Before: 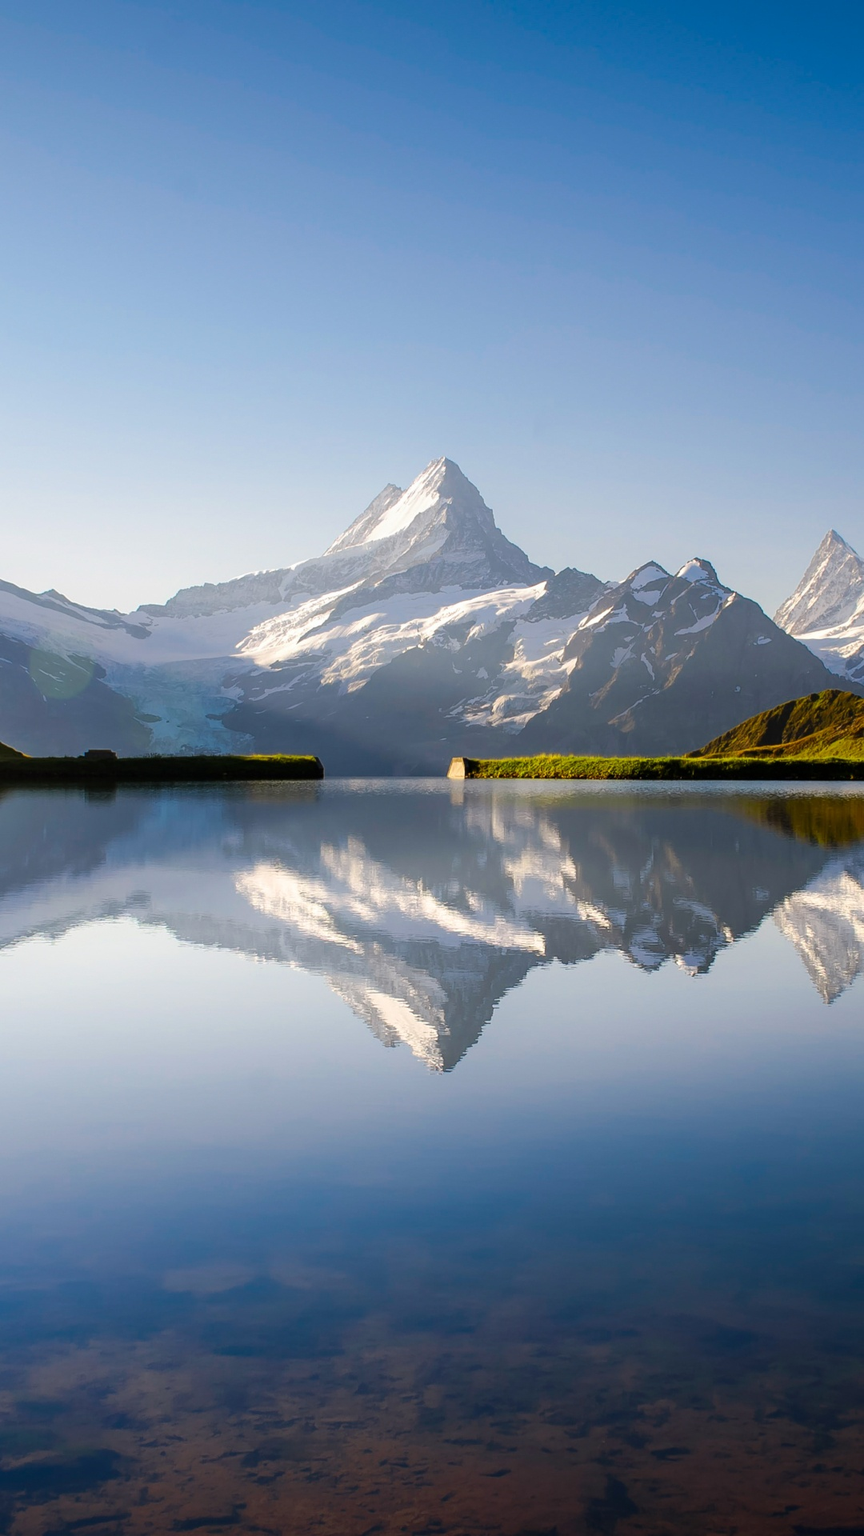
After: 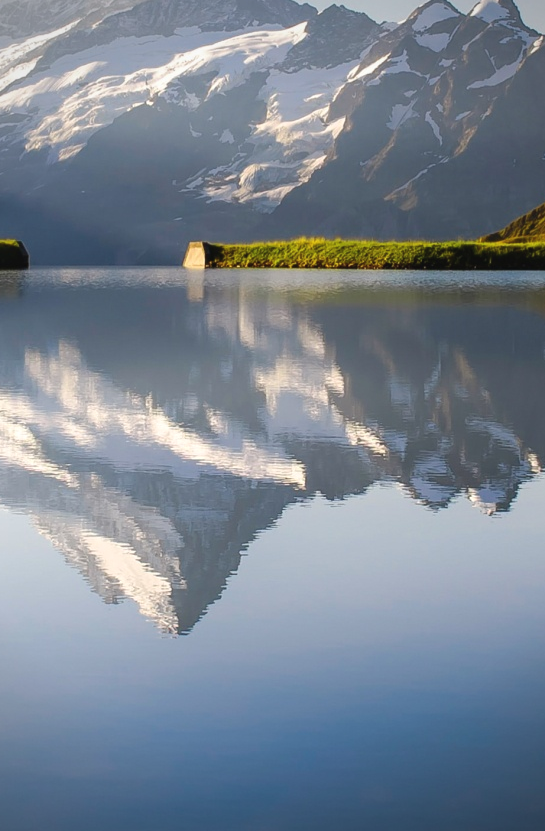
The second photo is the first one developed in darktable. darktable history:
crop: left 34.82%, top 36.741%, right 14.691%, bottom 19.972%
exposure: black level correction -0.004, exposure 0.042 EV, compensate exposure bias true, compensate highlight preservation false
vignetting: fall-off radius 60.88%
